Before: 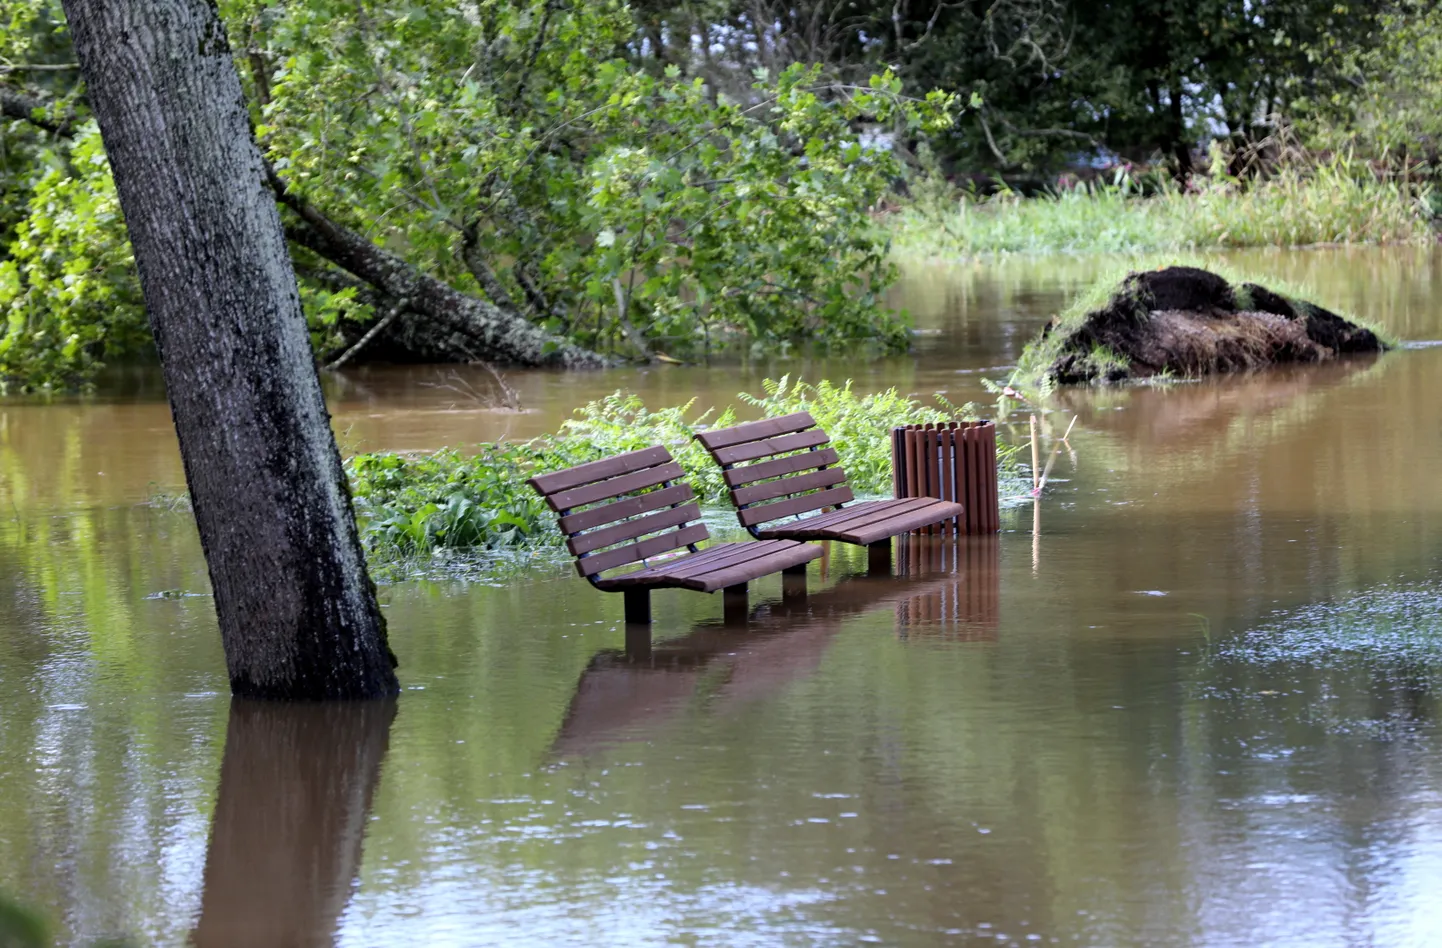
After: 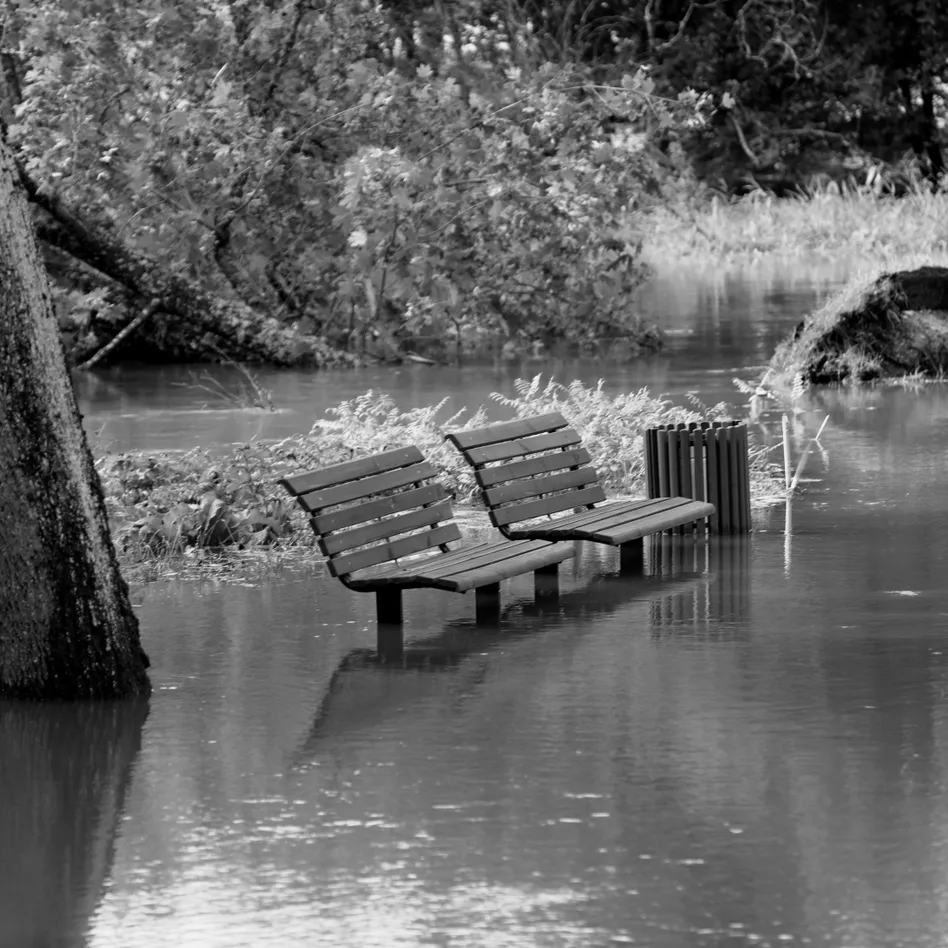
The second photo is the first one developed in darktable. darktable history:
crop: left 17.211%, right 17.008%
color calibration: output gray [0.267, 0.423, 0.267, 0], illuminant Planckian (black body), x 0.353, y 0.351, temperature 4828.35 K, saturation algorithm version 1 (2020)
